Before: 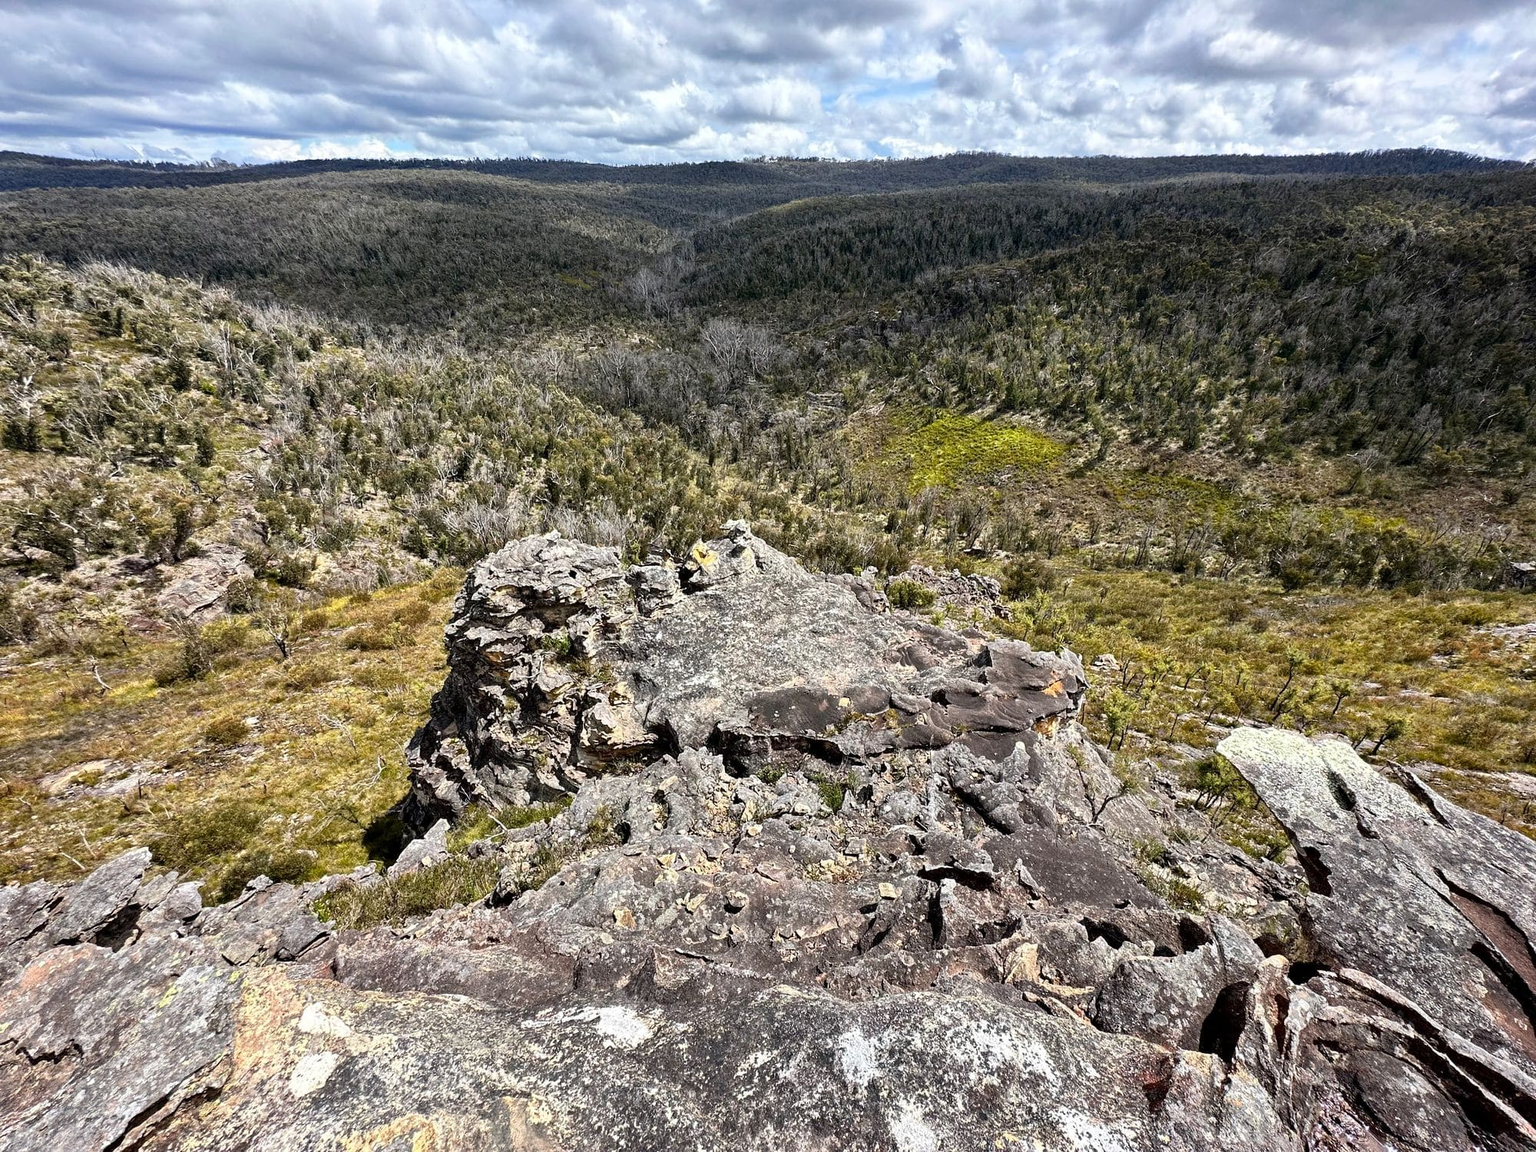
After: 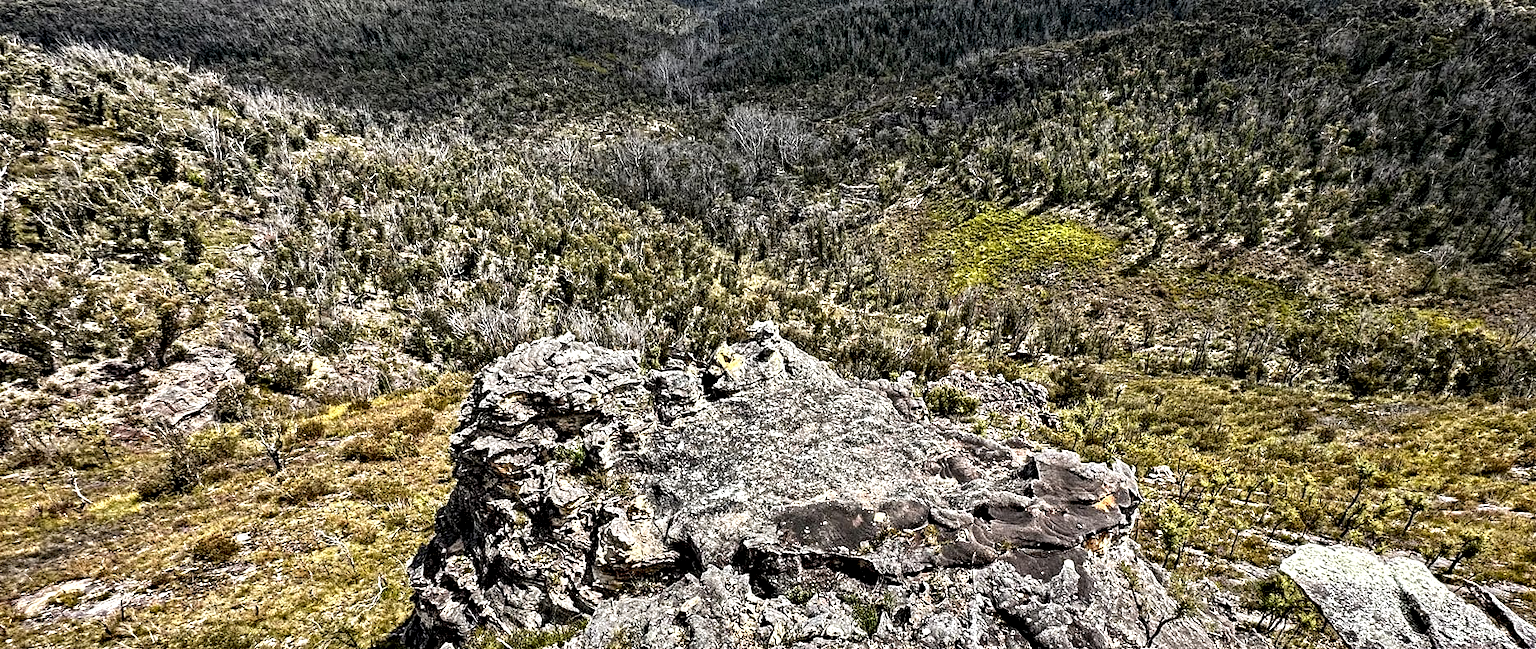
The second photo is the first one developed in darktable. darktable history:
crop: left 1.744%, top 19.225%, right 5.069%, bottom 28.357%
contrast equalizer: octaves 7, y [[0.5, 0.542, 0.583, 0.625, 0.667, 0.708], [0.5 ×6], [0.5 ×6], [0 ×6], [0 ×6]]
